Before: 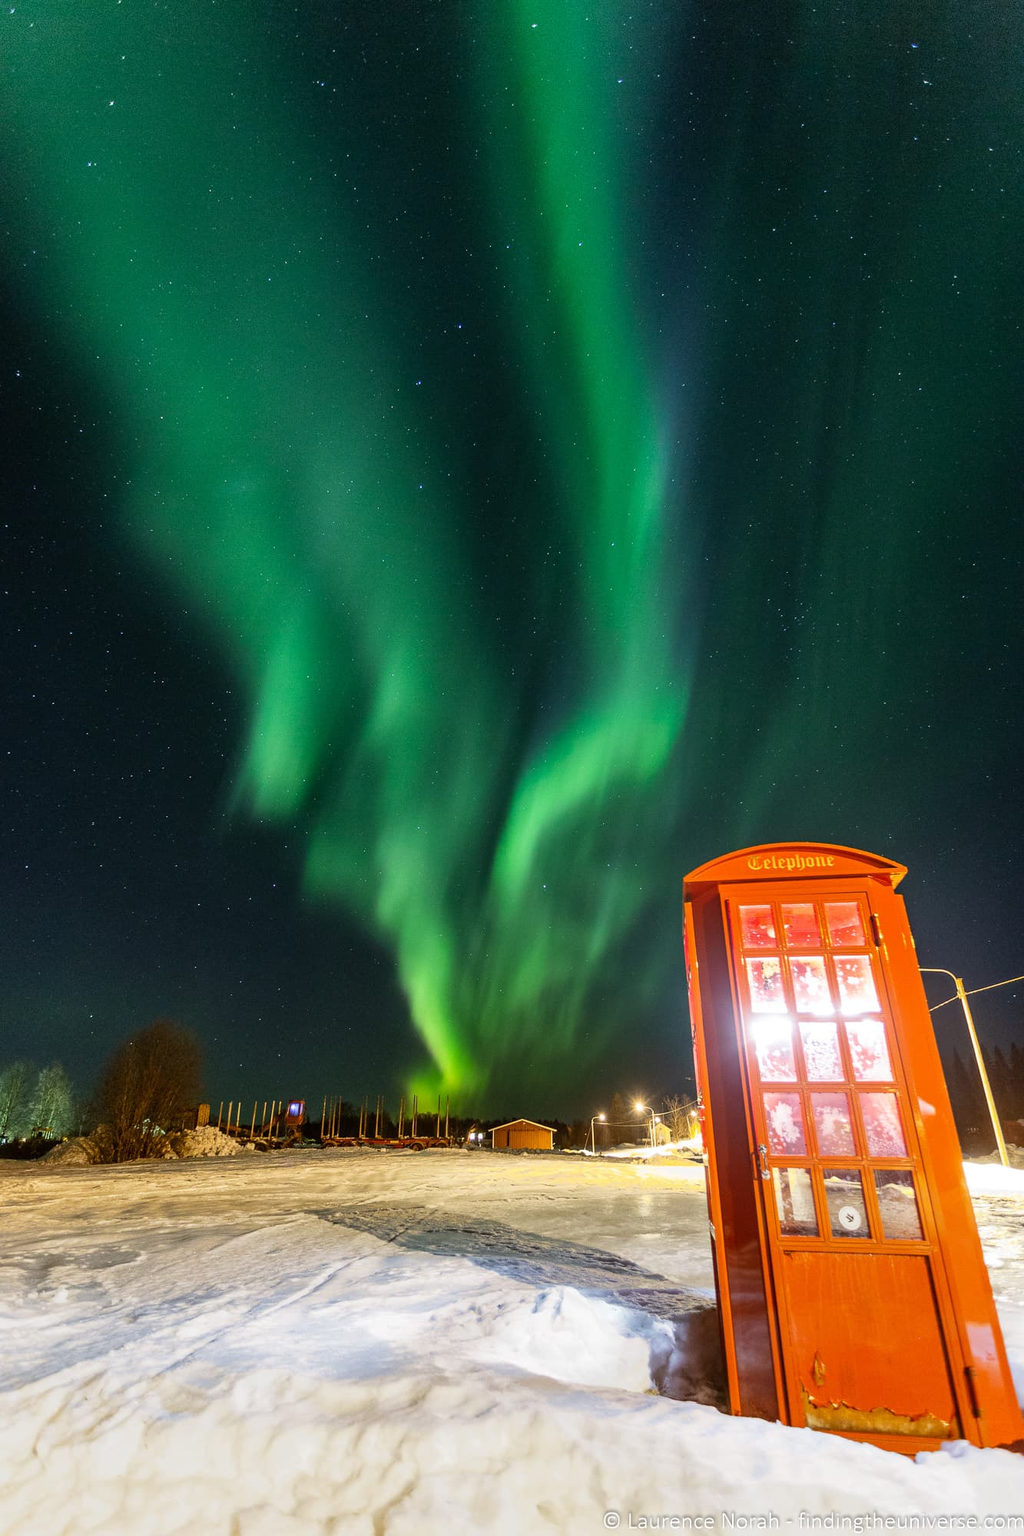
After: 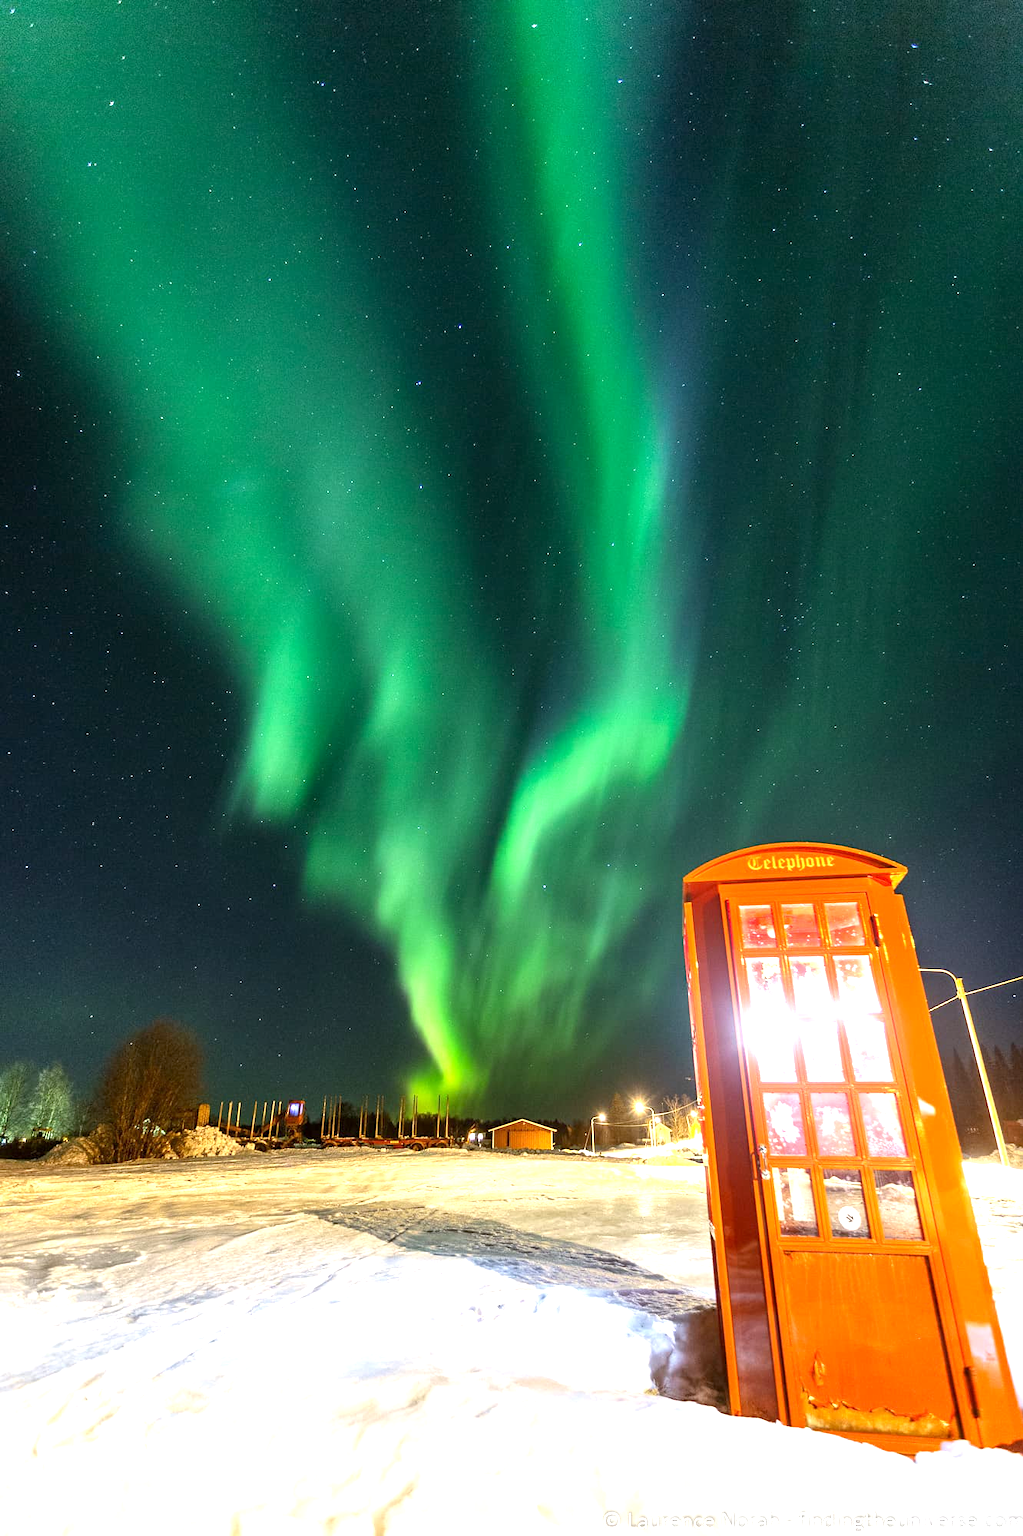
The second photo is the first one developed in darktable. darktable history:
exposure: black level correction 0.001, exposure 0.966 EV, compensate highlight preservation false
